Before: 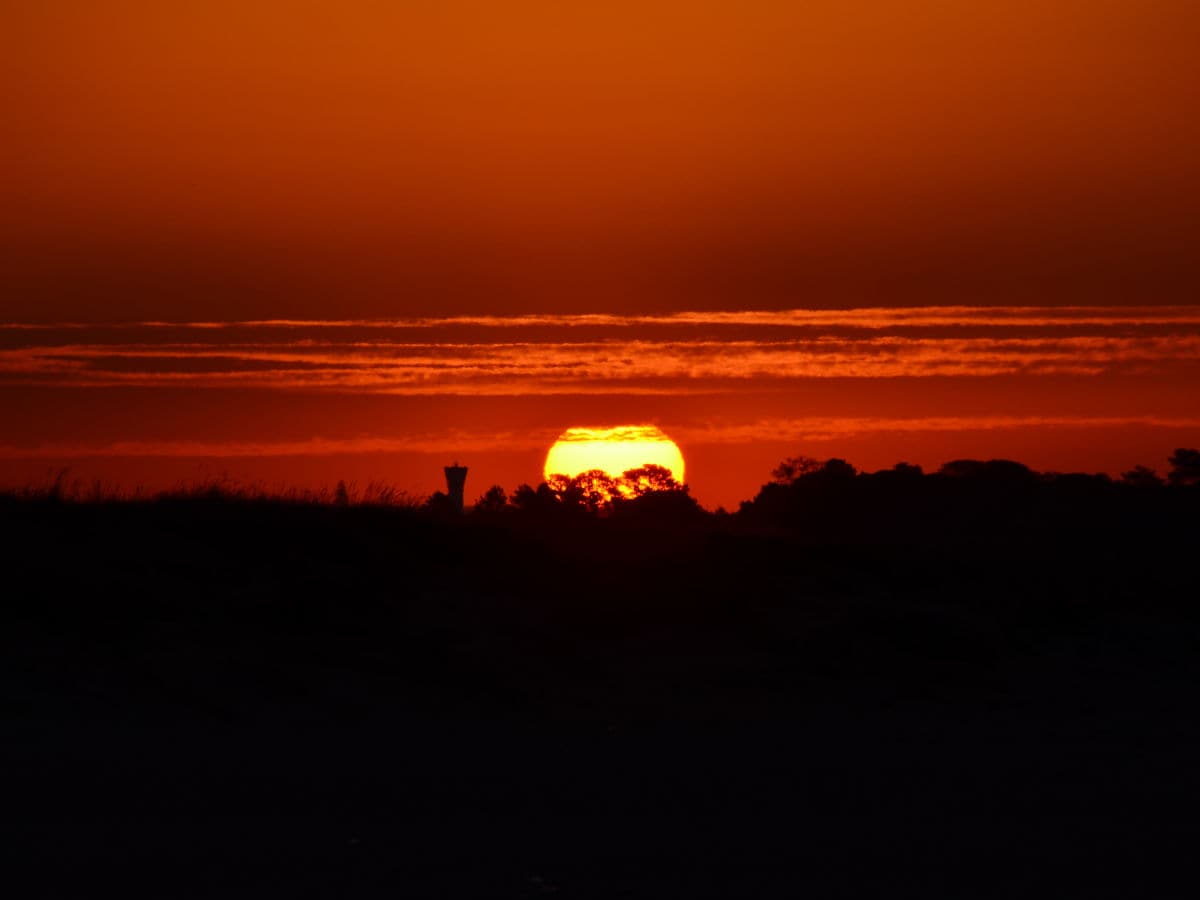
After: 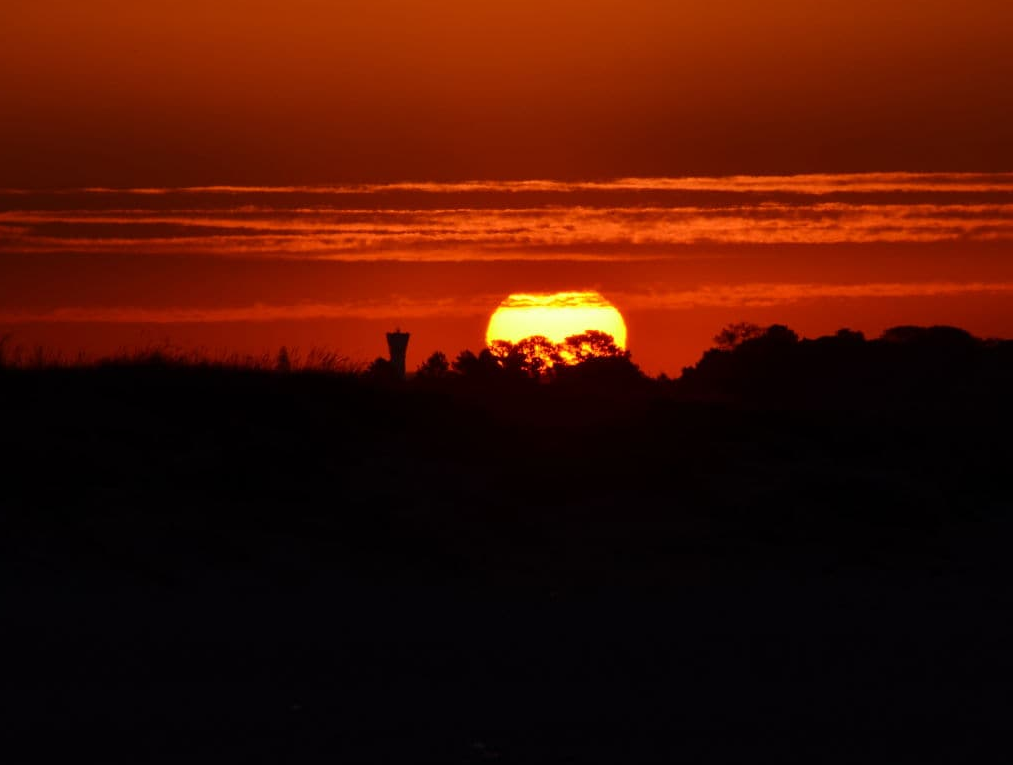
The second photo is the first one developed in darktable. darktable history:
crop and rotate: left 4.844%, top 14.934%, right 10.71%
